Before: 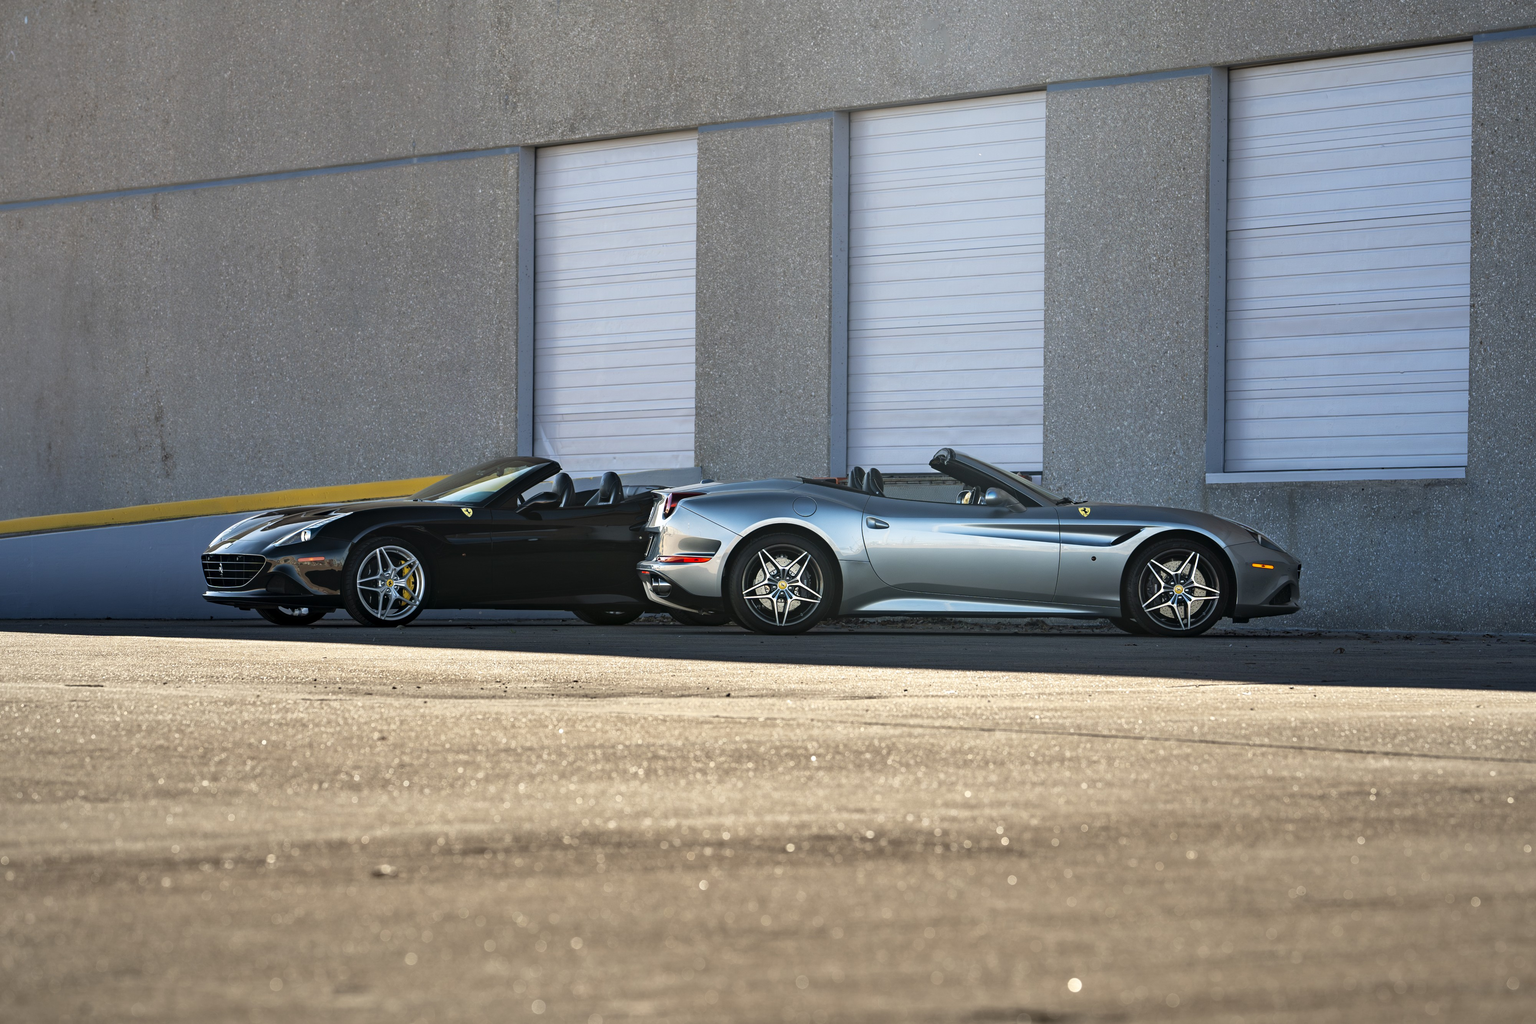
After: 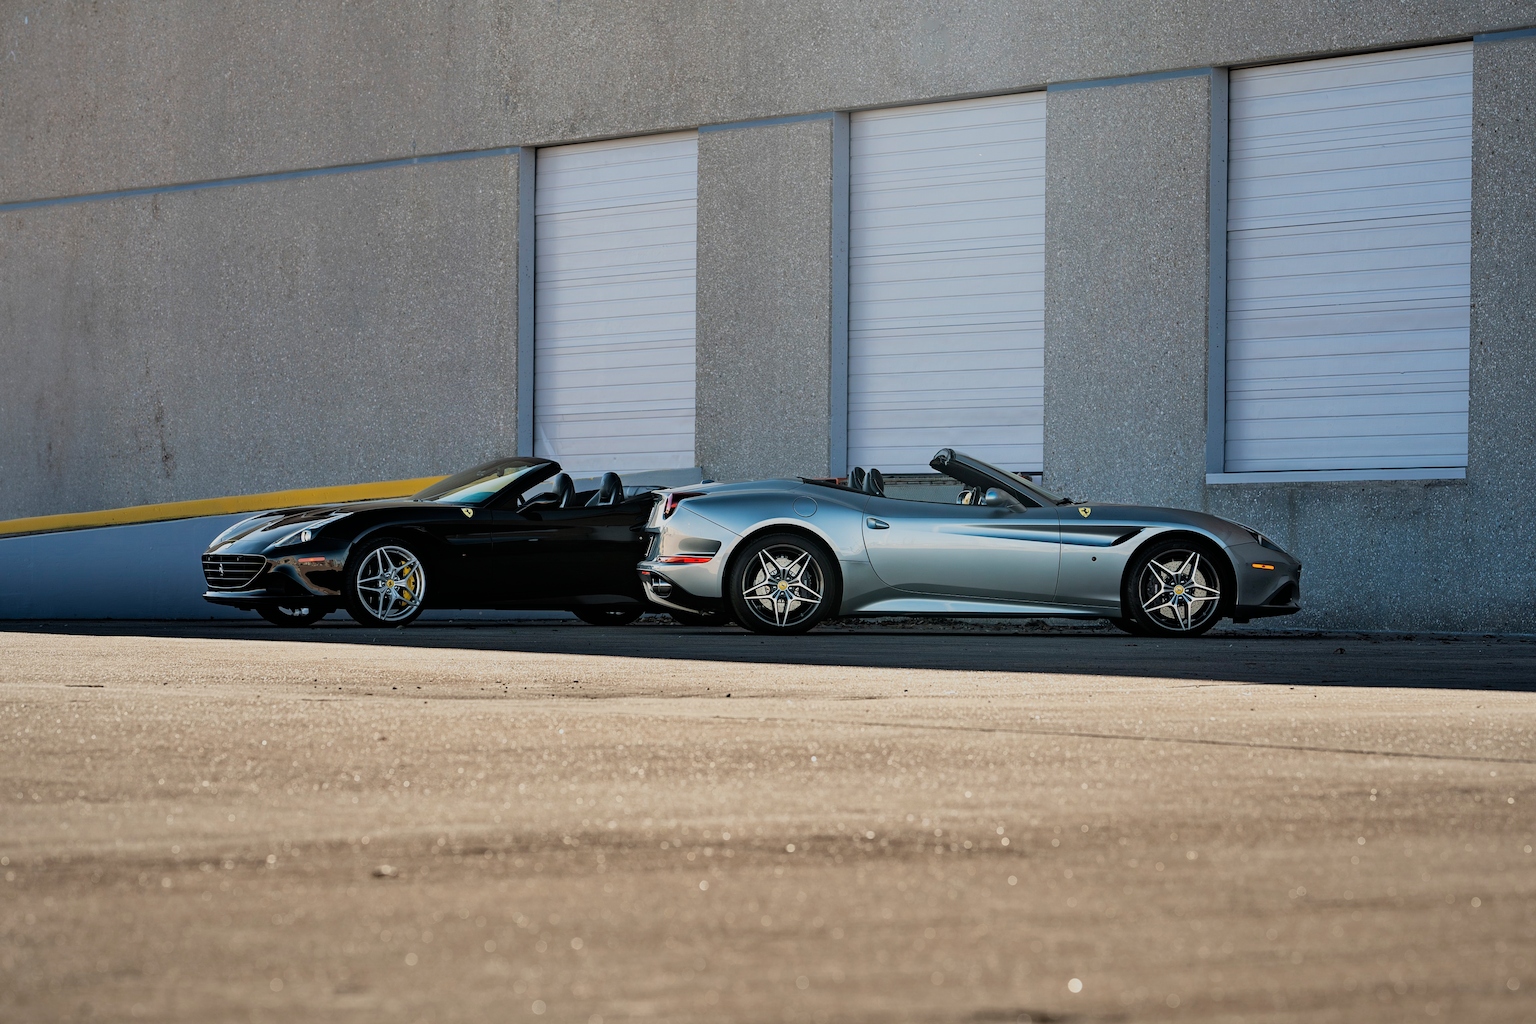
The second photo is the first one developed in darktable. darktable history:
sharpen: amount 0.204
filmic rgb: black relative exposure -7.65 EV, white relative exposure 4.56 EV, threshold 5.95 EV, hardness 3.61, enable highlight reconstruction true
